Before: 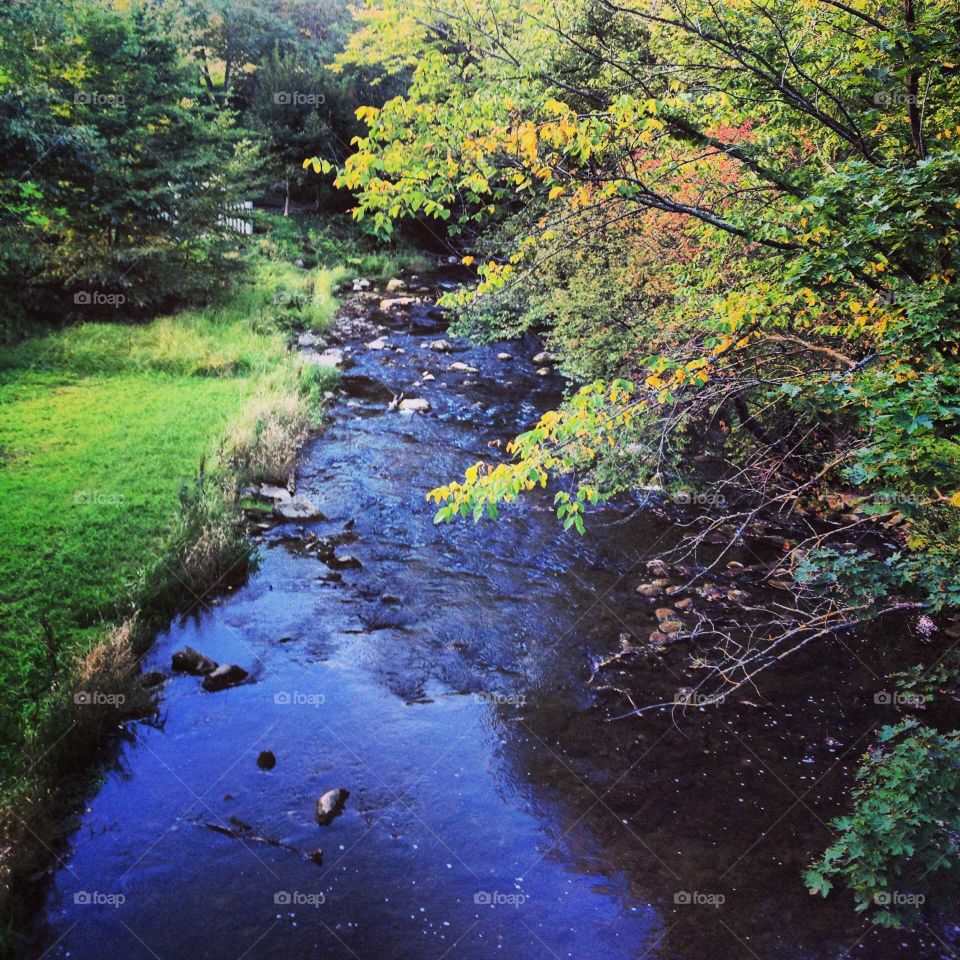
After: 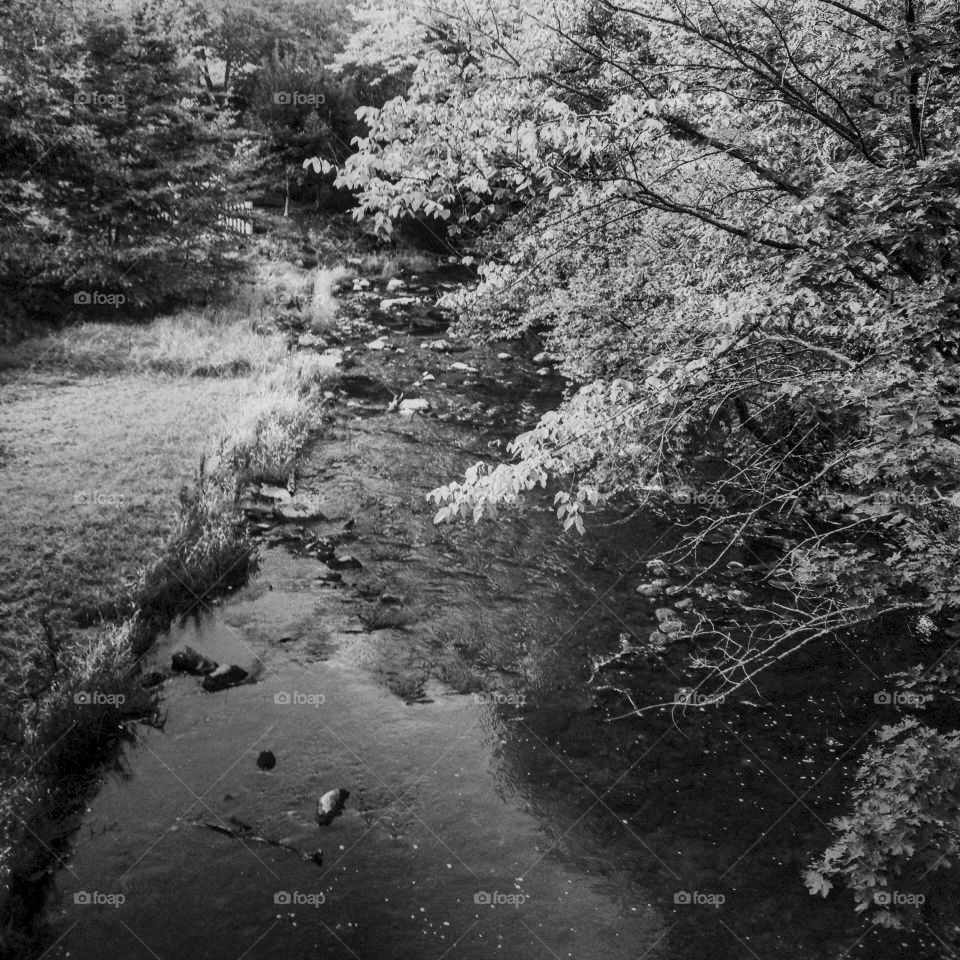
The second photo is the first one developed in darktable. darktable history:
local contrast: on, module defaults
monochrome: a 73.58, b 64.21
